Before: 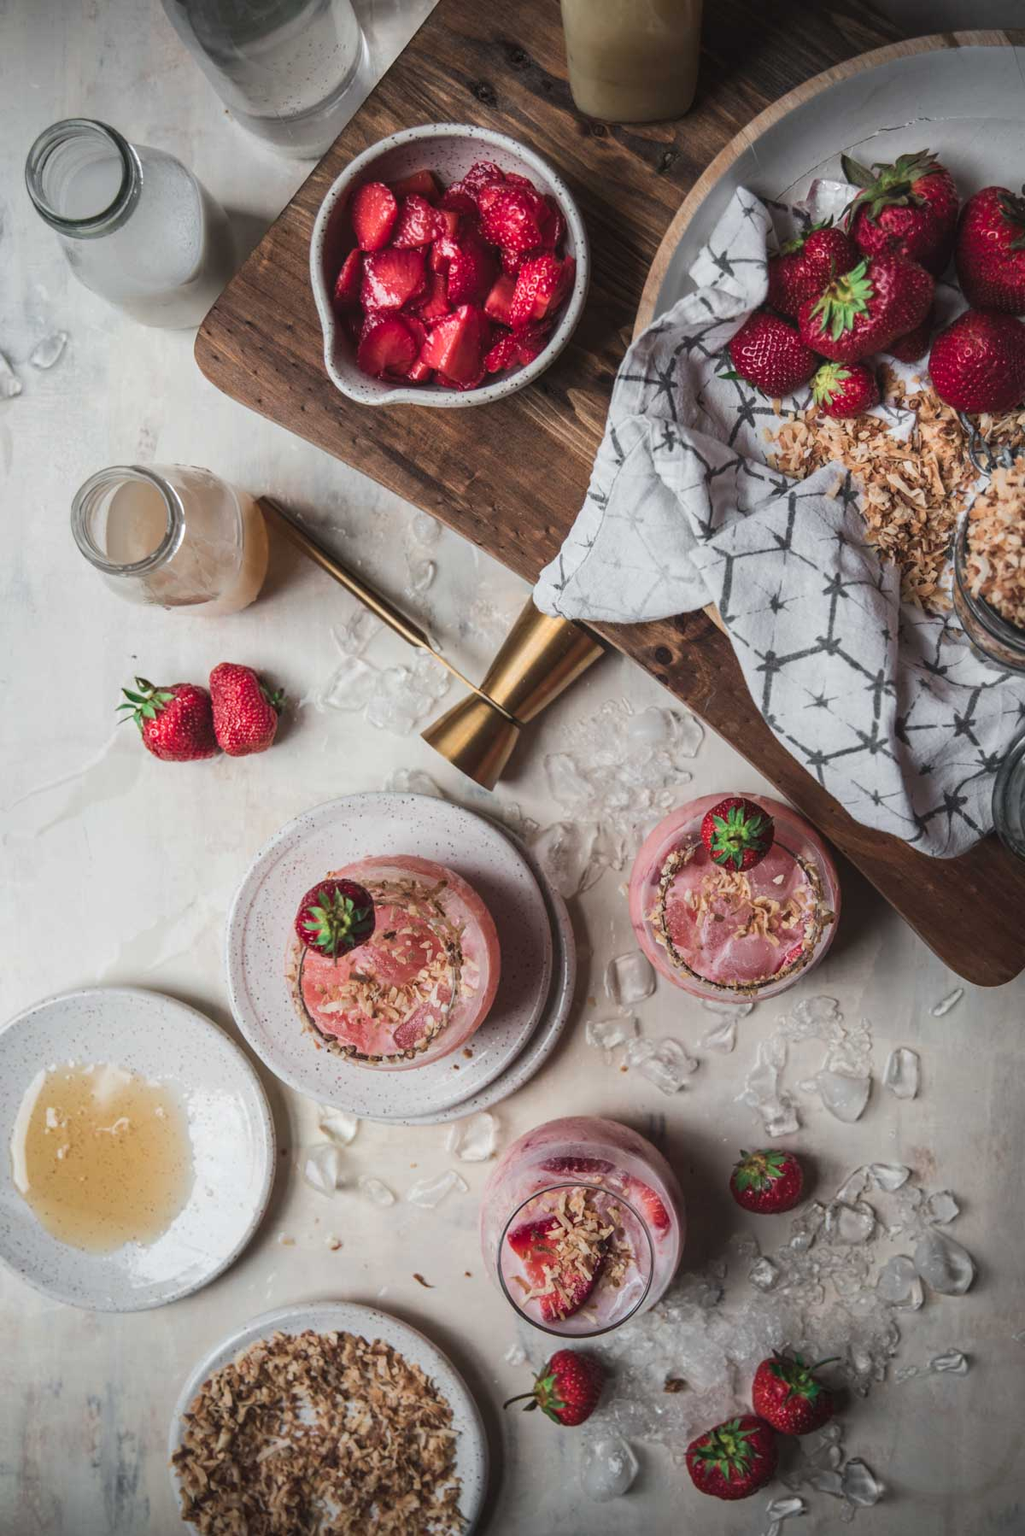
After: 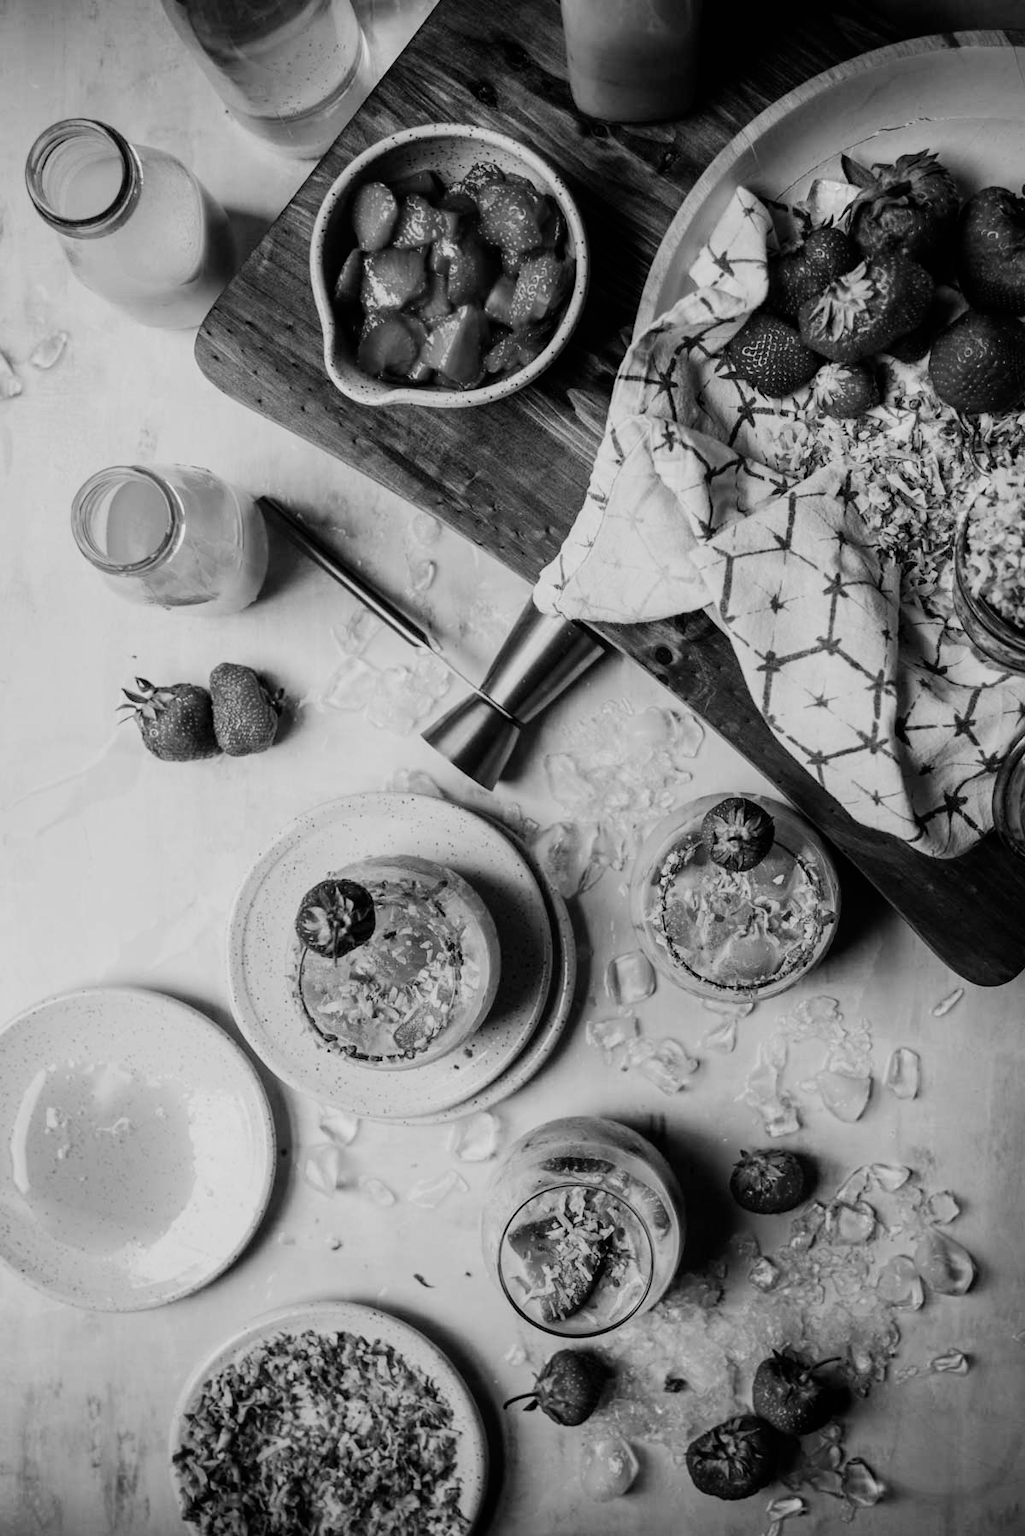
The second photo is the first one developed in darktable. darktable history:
color correction: highlights a* 5.3, highlights b* 24.26, shadows a* -15.58, shadows b* 4.02
monochrome: a 1.94, b -0.638
filmic rgb: black relative exposure -5 EV, hardness 2.88, contrast 1.3, highlights saturation mix -30%
